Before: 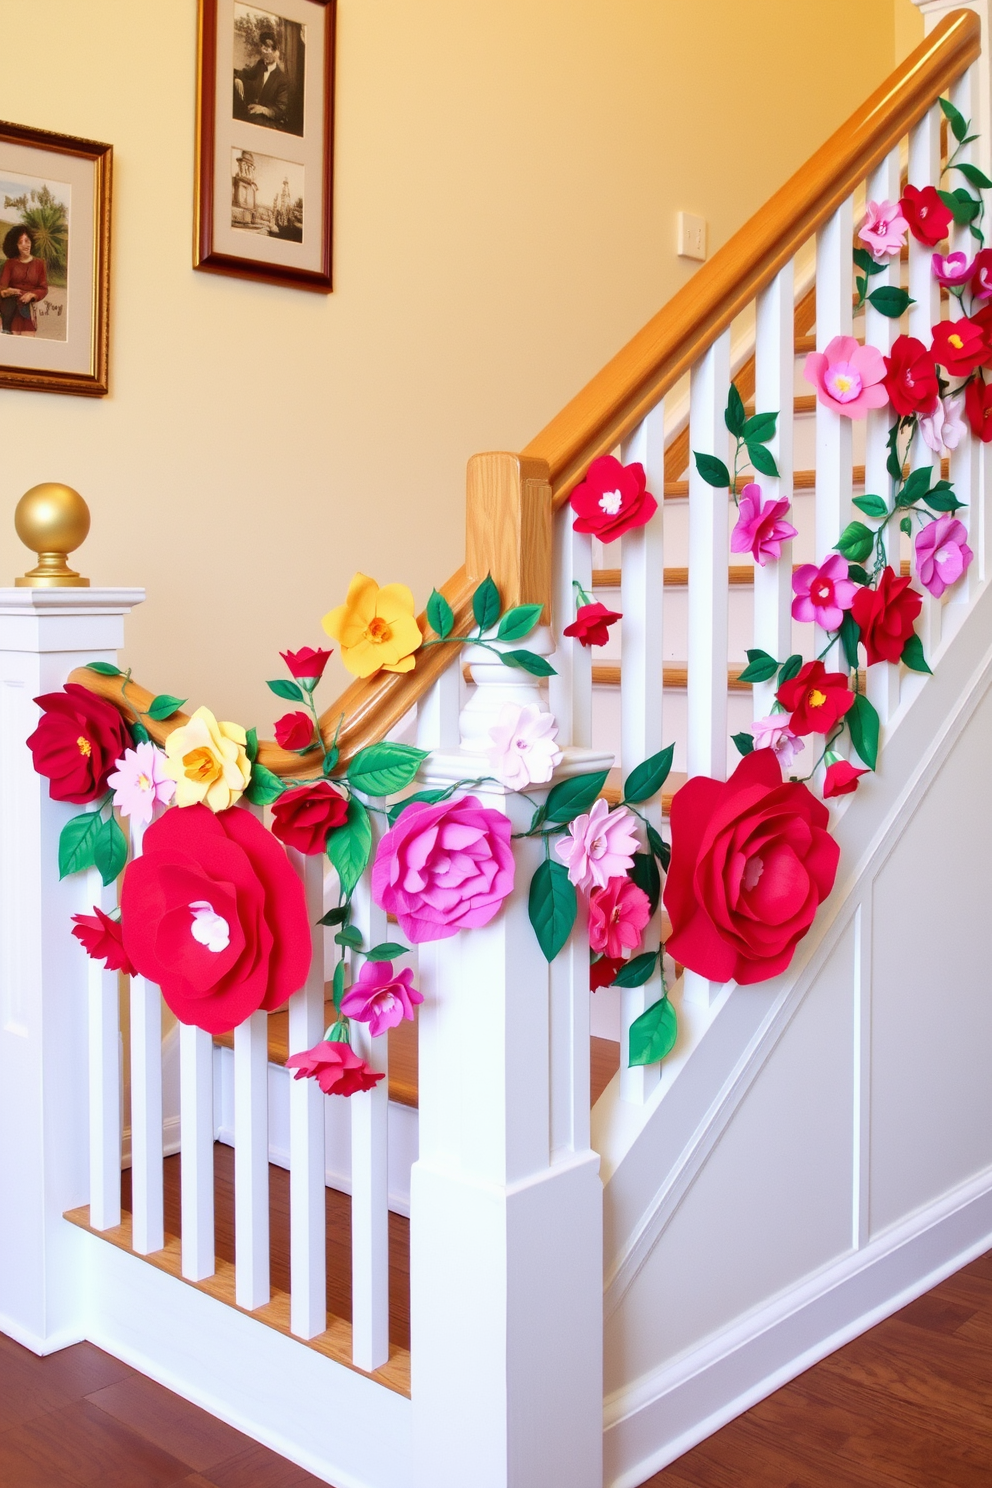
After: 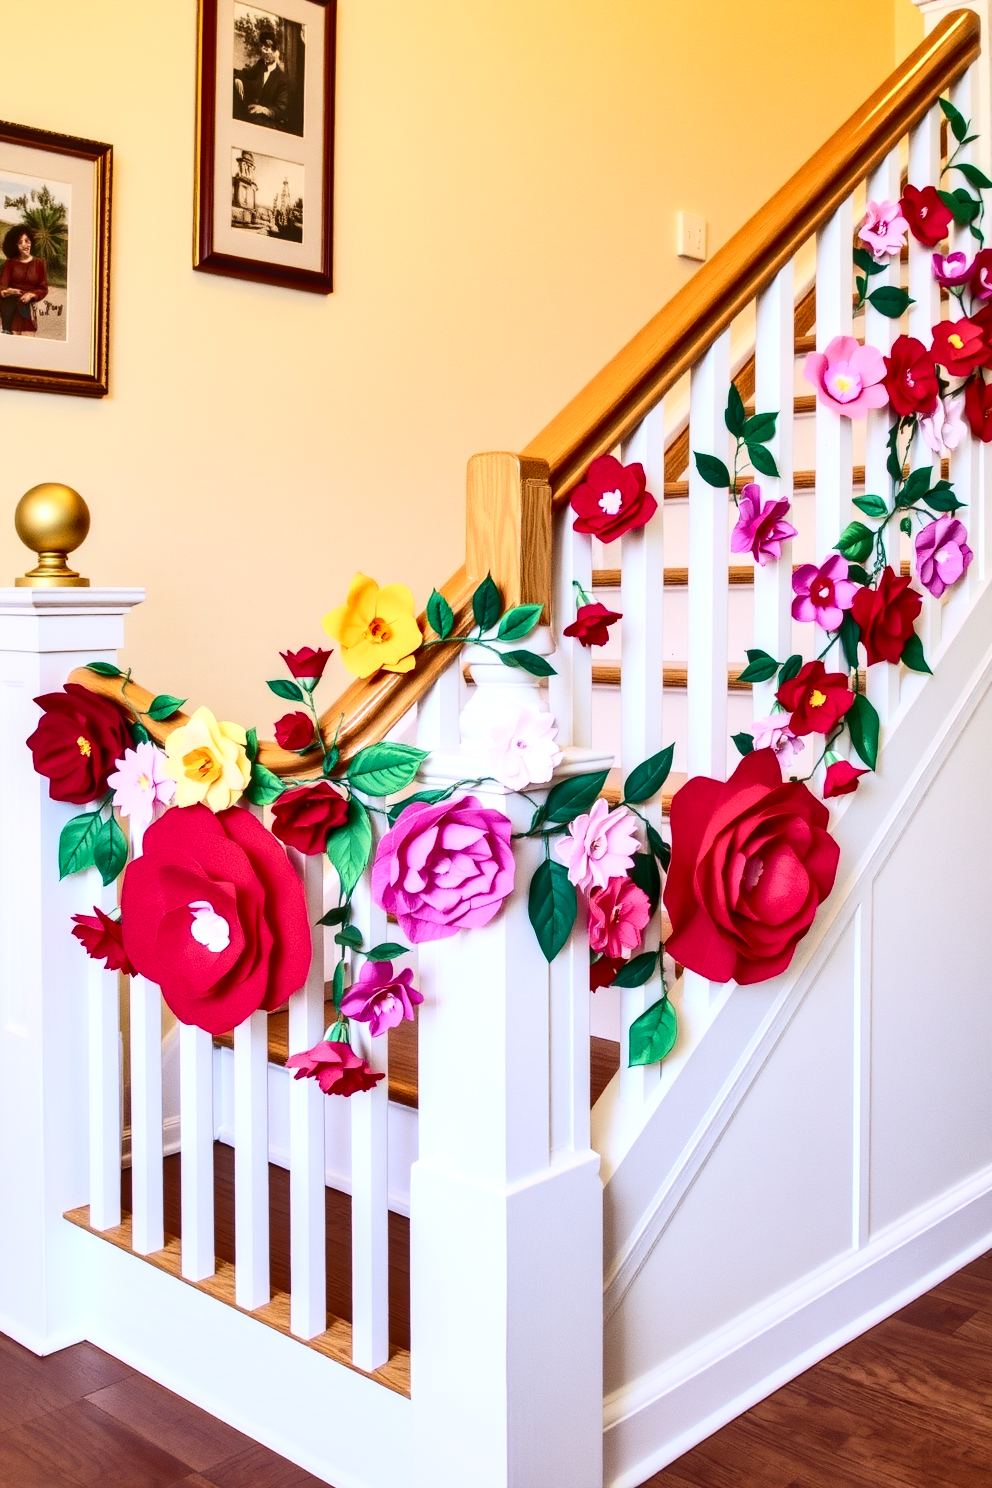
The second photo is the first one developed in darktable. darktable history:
shadows and highlights: soften with gaussian
local contrast: detail 130%
contrast brightness saturation: contrast 0.375, brightness 0.098
